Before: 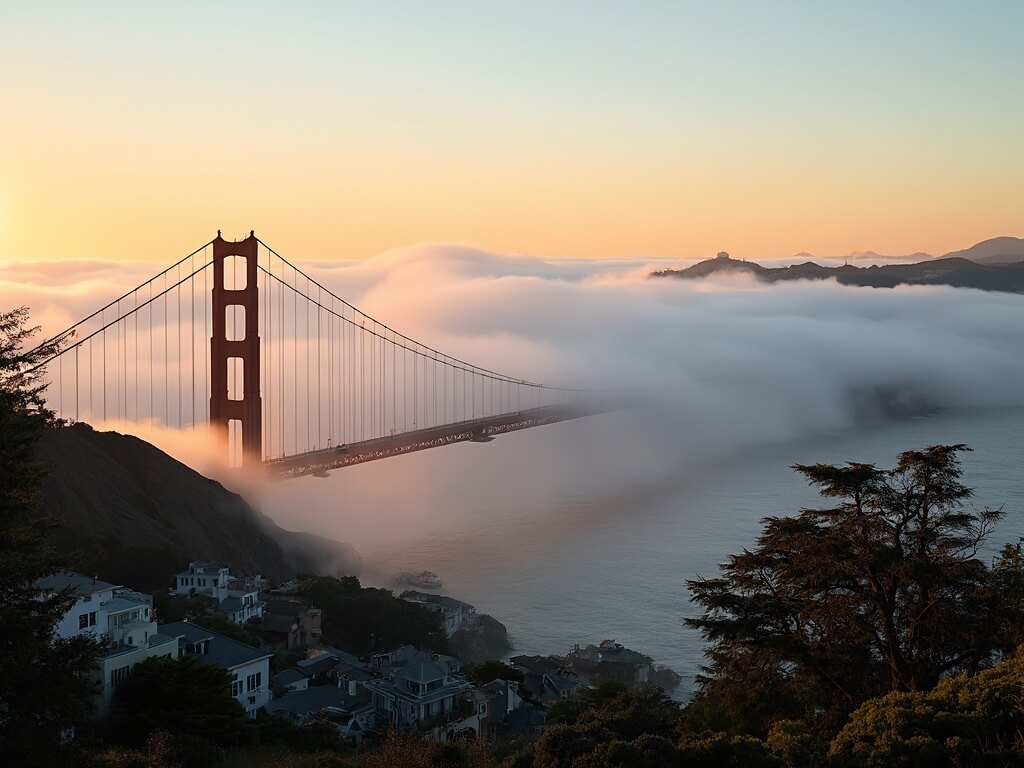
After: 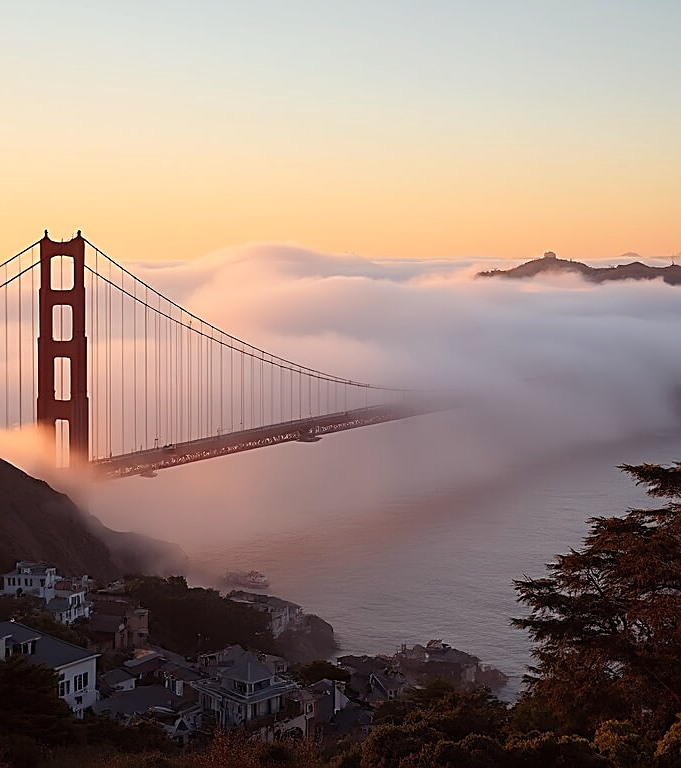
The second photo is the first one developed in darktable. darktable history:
crop: left 16.899%, right 16.556%
sharpen: on, module defaults
rgb levels: mode RGB, independent channels, levels [[0, 0.474, 1], [0, 0.5, 1], [0, 0.5, 1]]
